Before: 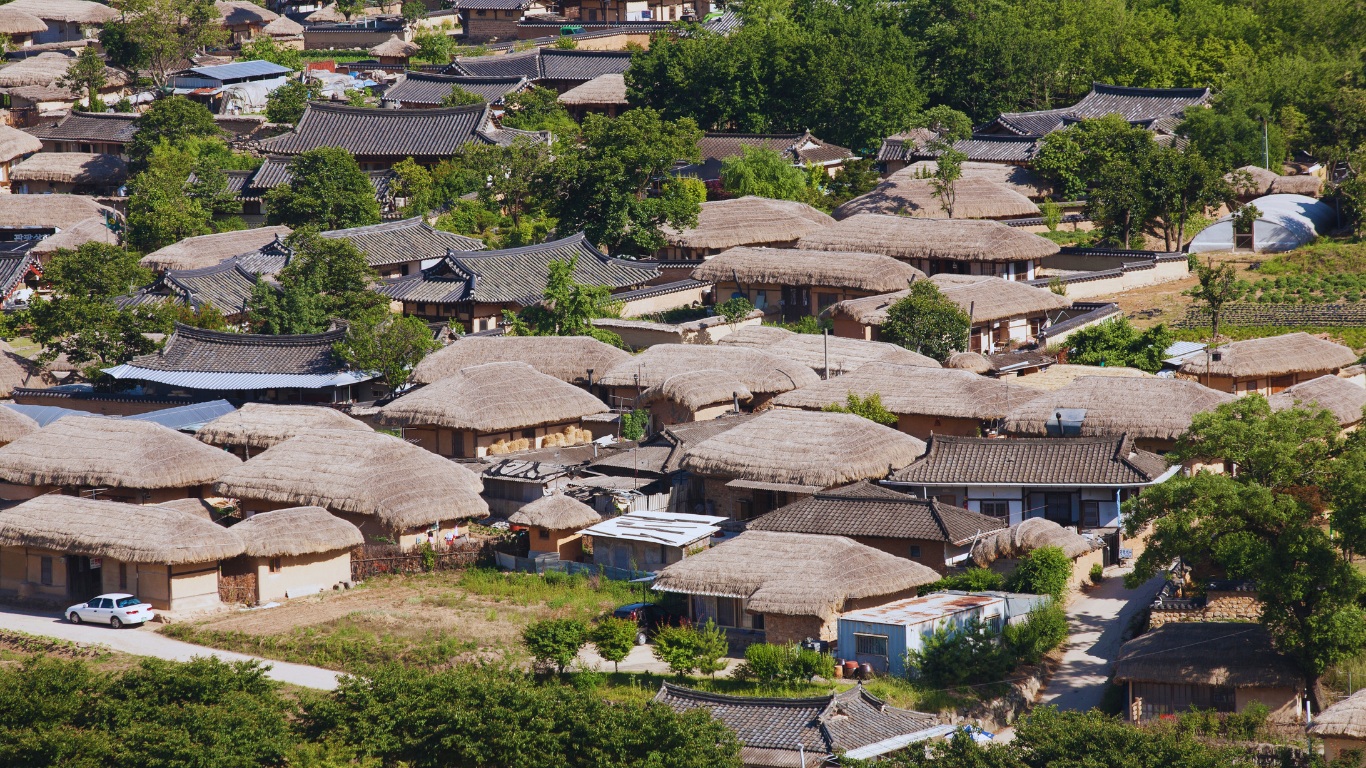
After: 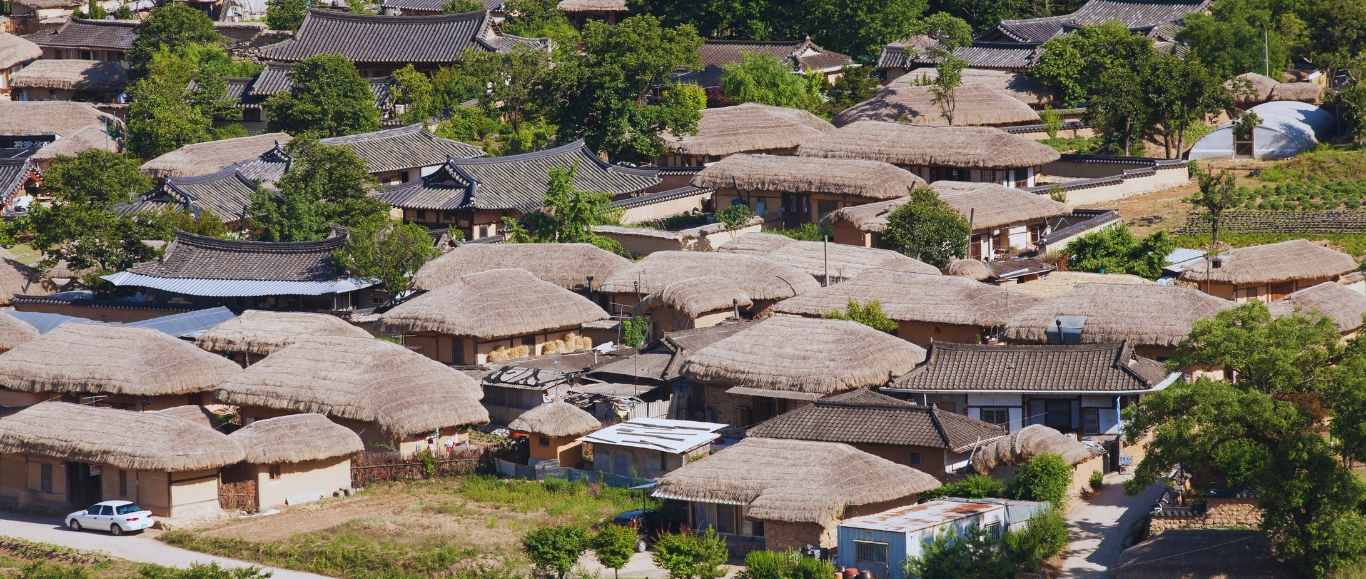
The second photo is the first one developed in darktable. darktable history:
shadows and highlights: shadows 25.02, highlights -25.63
crop and rotate: top 12.187%, bottom 12.355%
